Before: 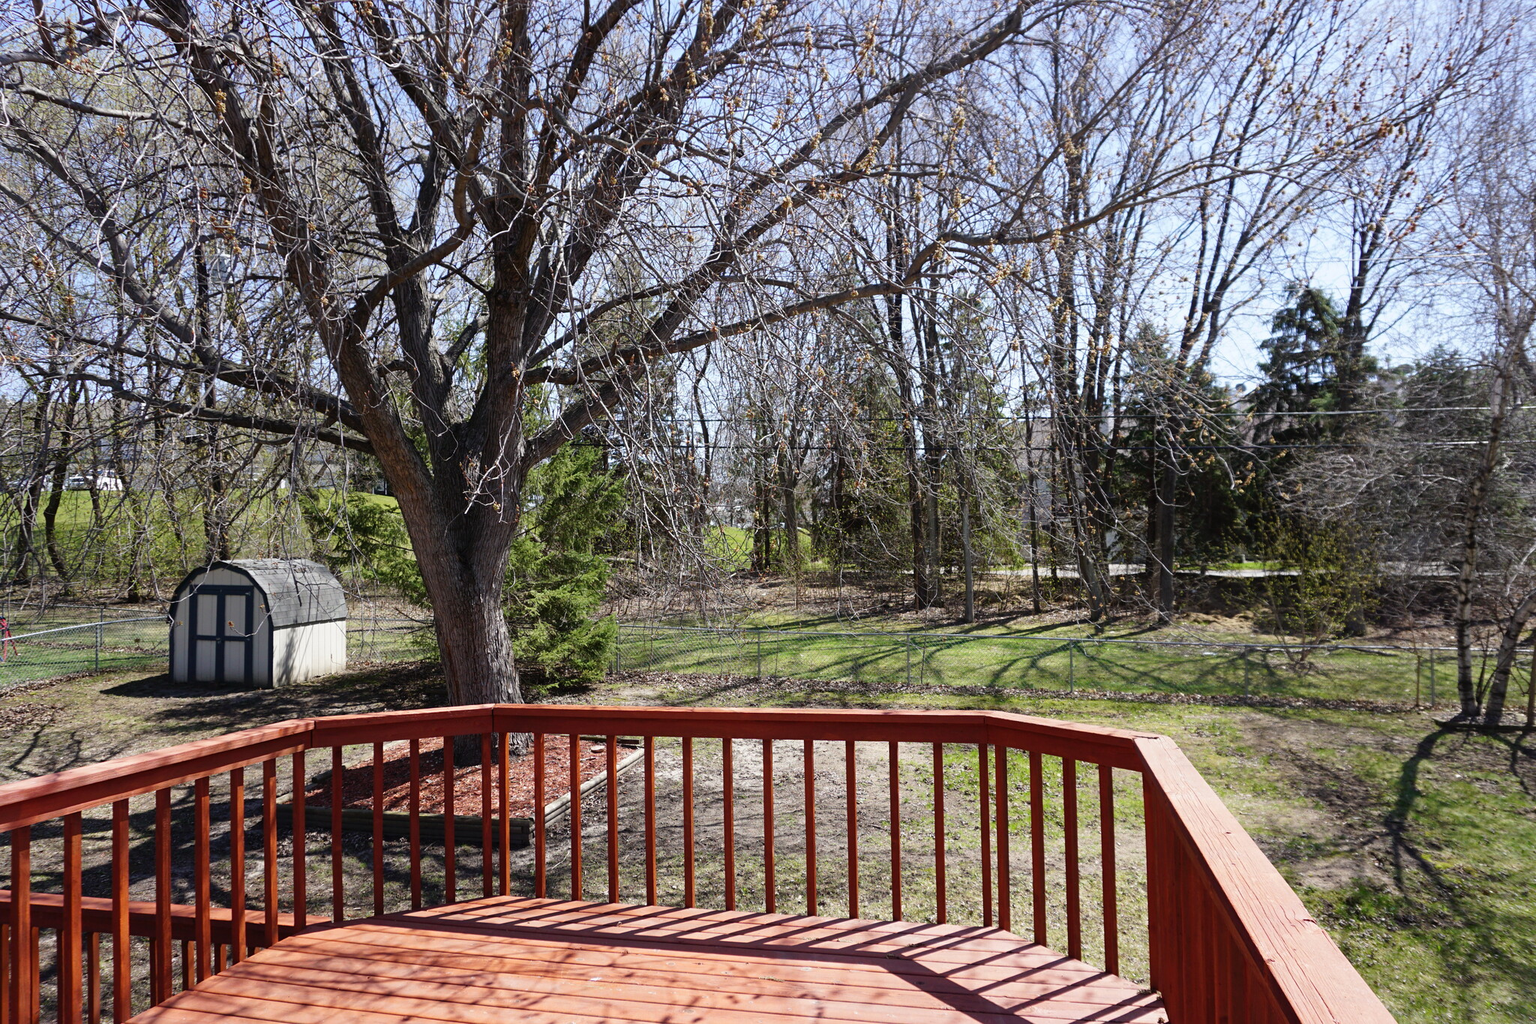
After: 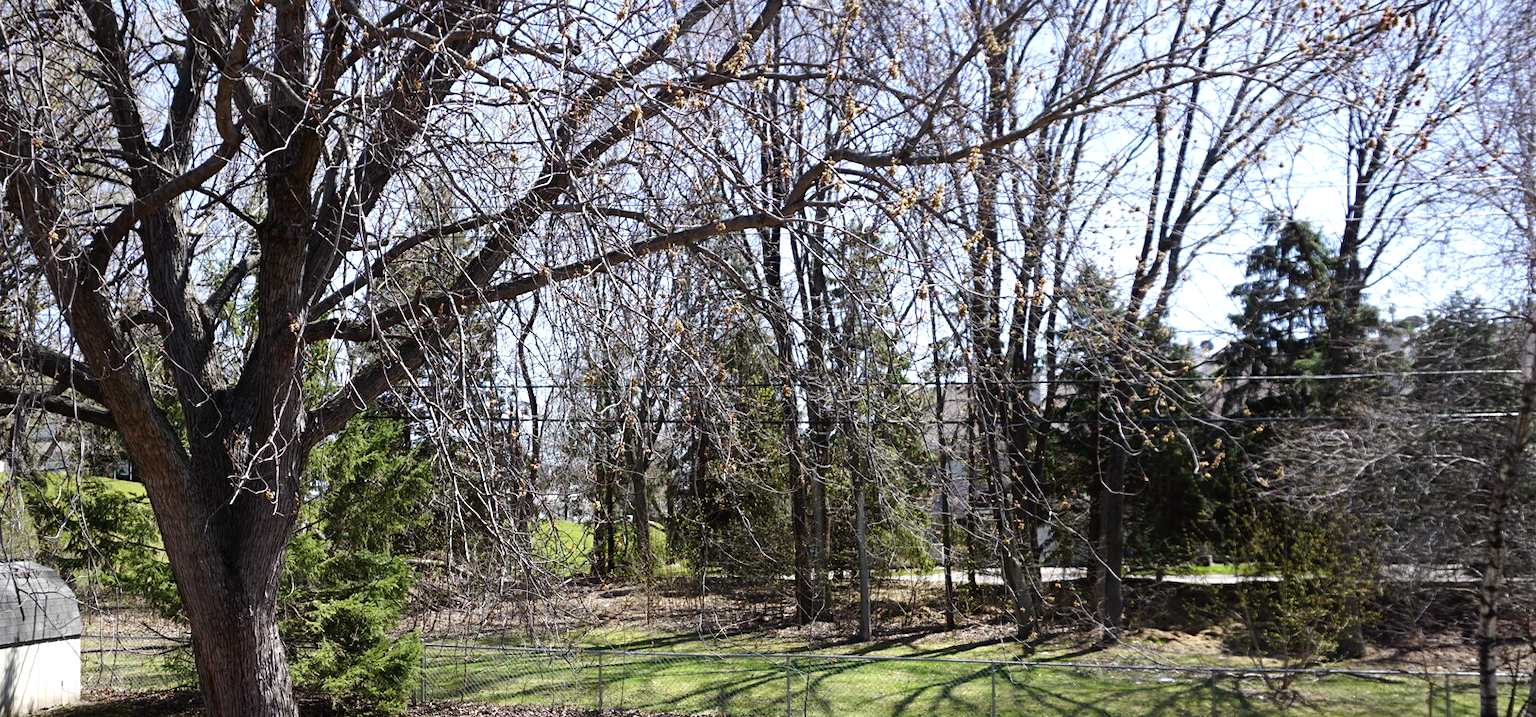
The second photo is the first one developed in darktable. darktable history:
crop: left 18.38%, top 11.092%, right 2.134%, bottom 33.217%
tone equalizer: -8 EV -0.417 EV, -7 EV -0.389 EV, -6 EV -0.333 EV, -5 EV -0.222 EV, -3 EV 0.222 EV, -2 EV 0.333 EV, -1 EV 0.389 EV, +0 EV 0.417 EV, edges refinement/feathering 500, mask exposure compensation -1.57 EV, preserve details no
